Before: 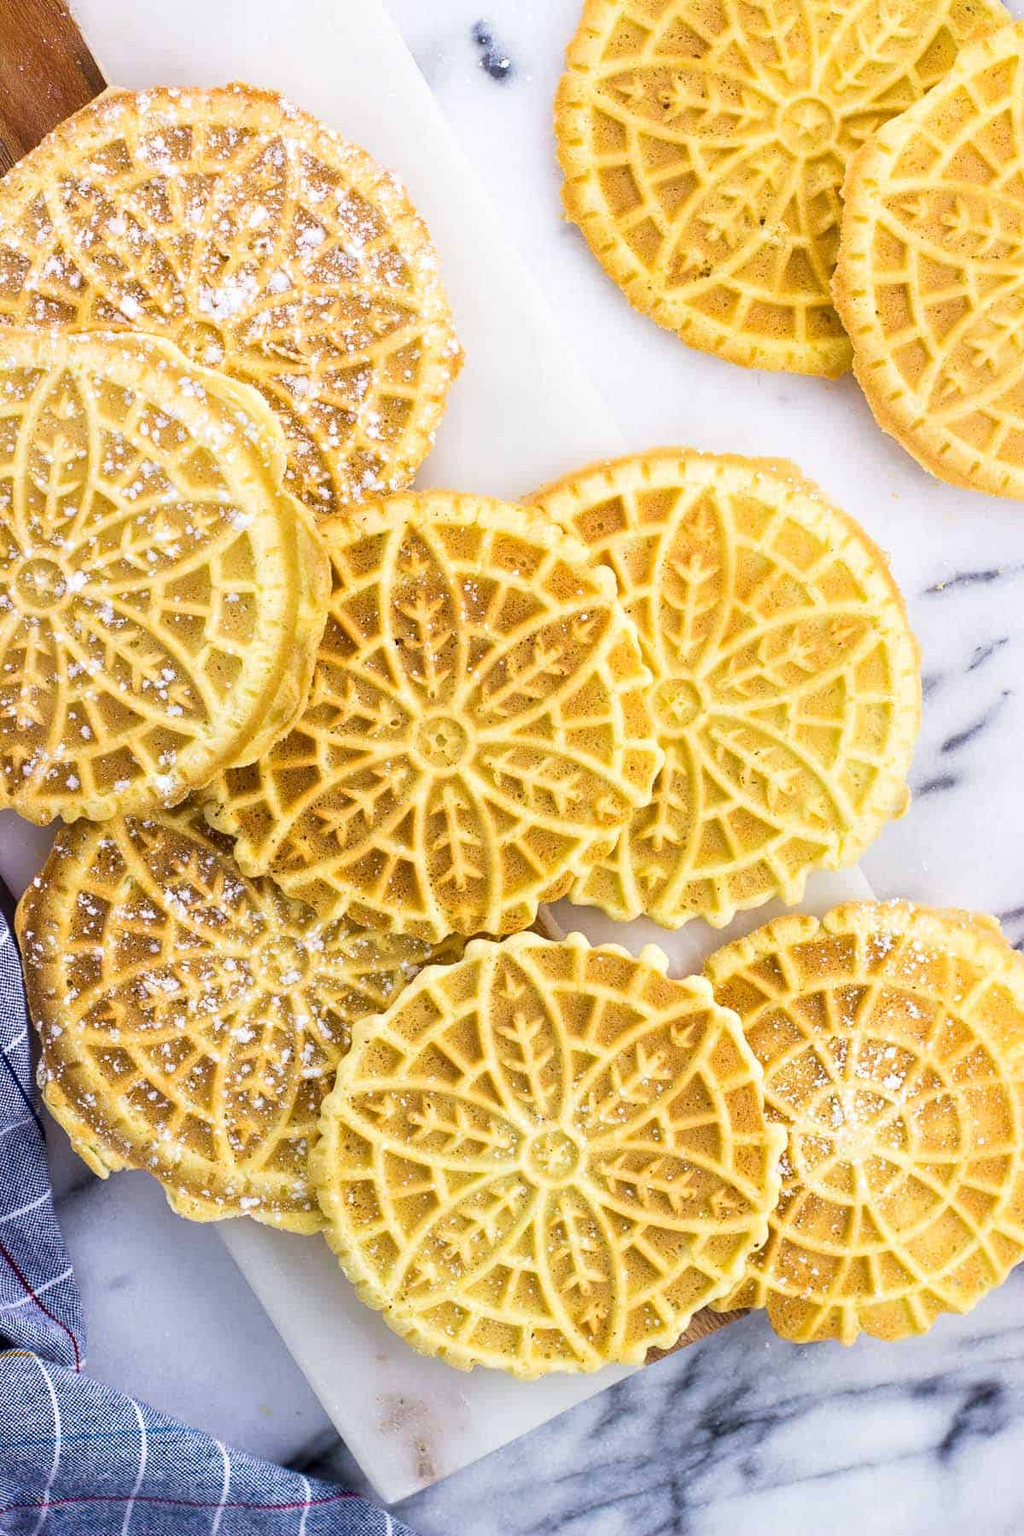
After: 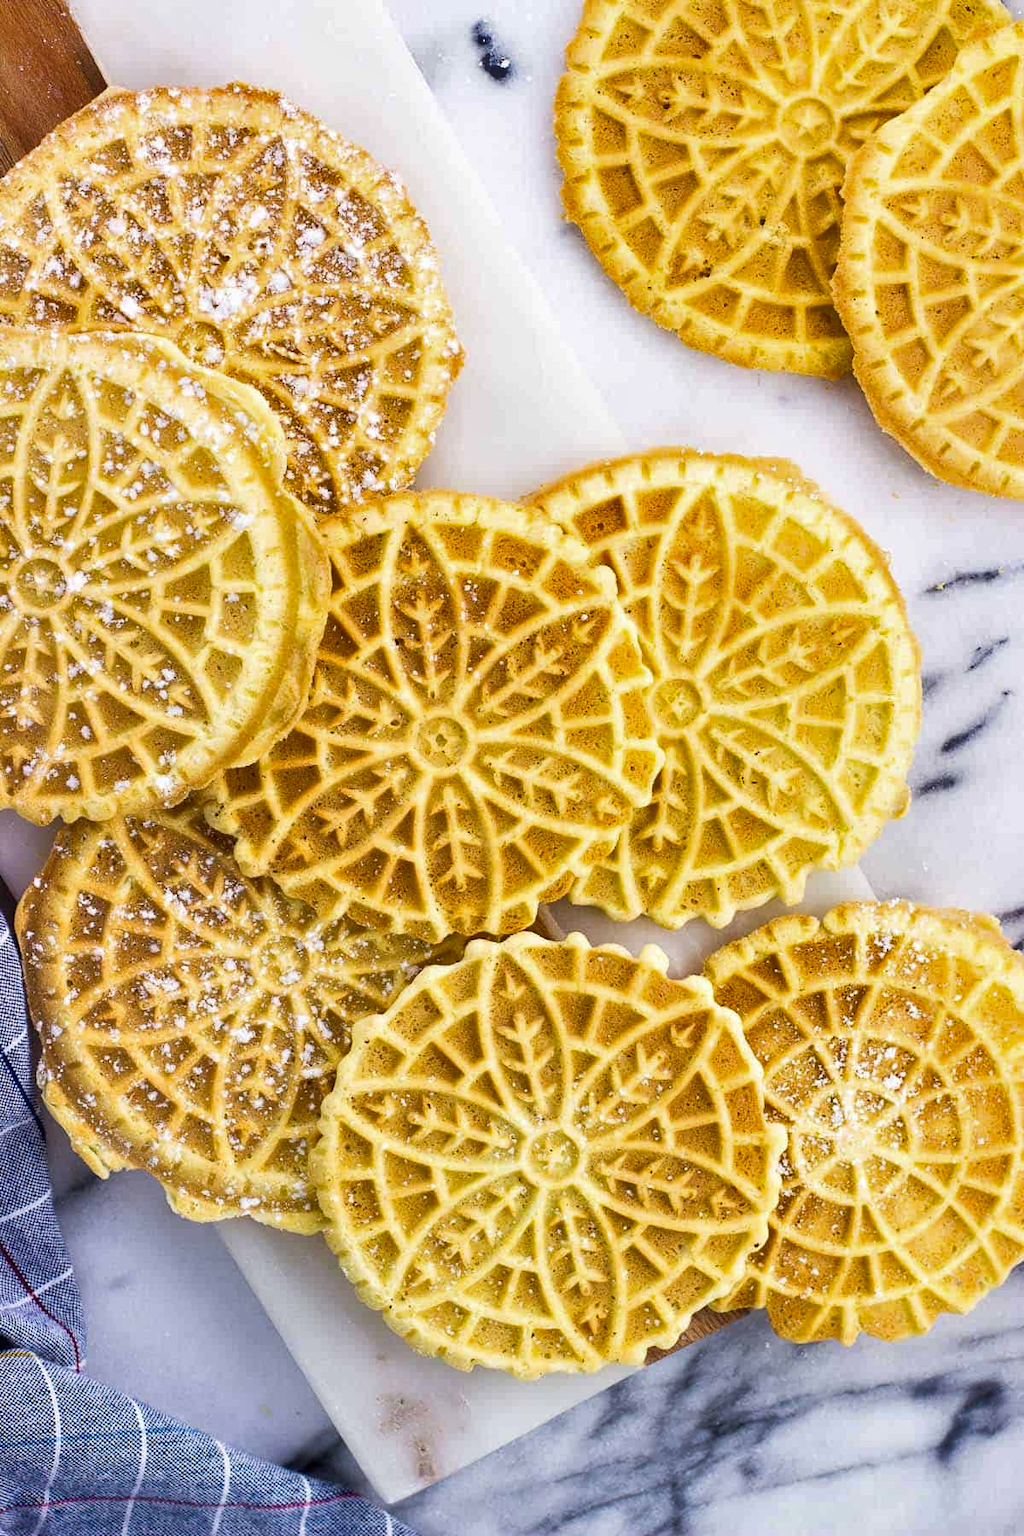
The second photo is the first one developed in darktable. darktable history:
shadows and highlights: shadows 53.03, soften with gaussian
